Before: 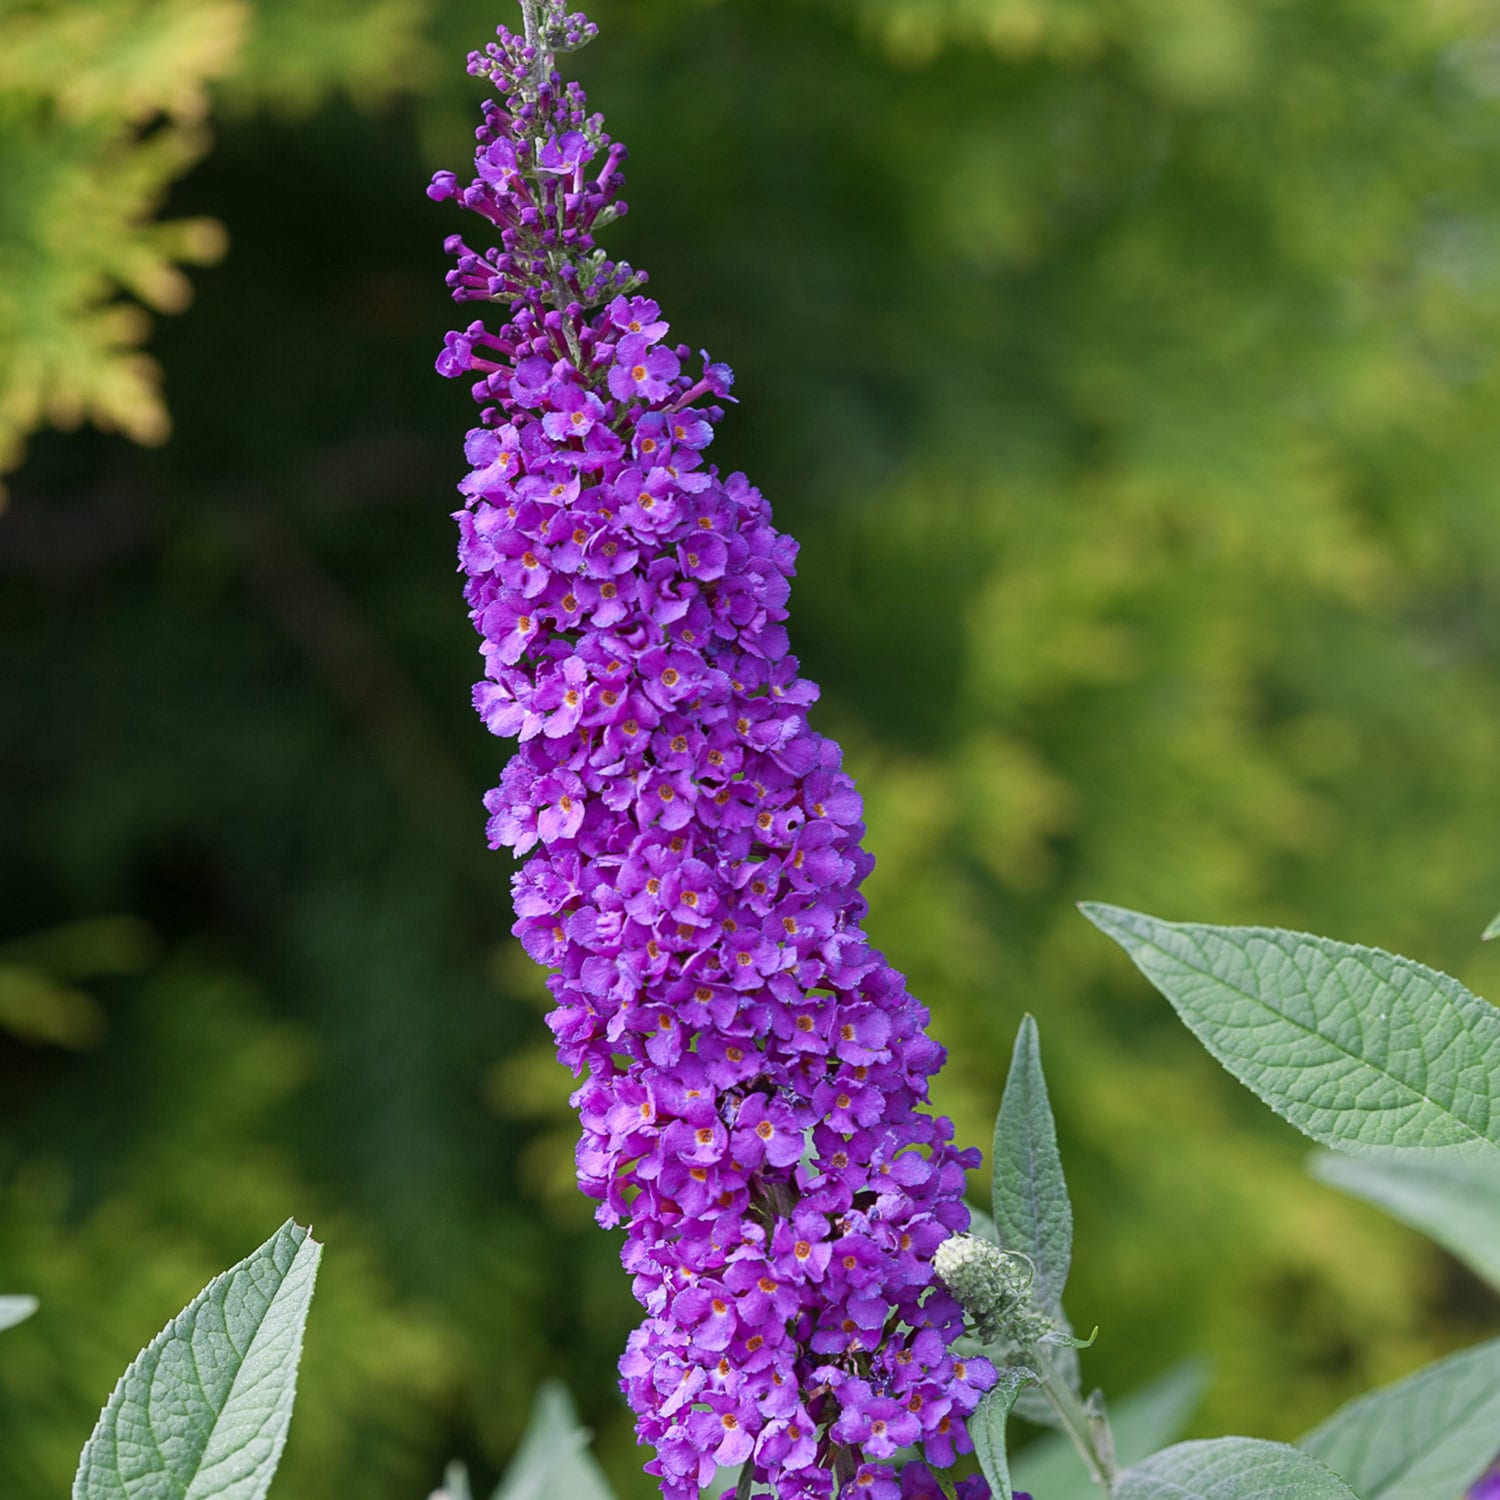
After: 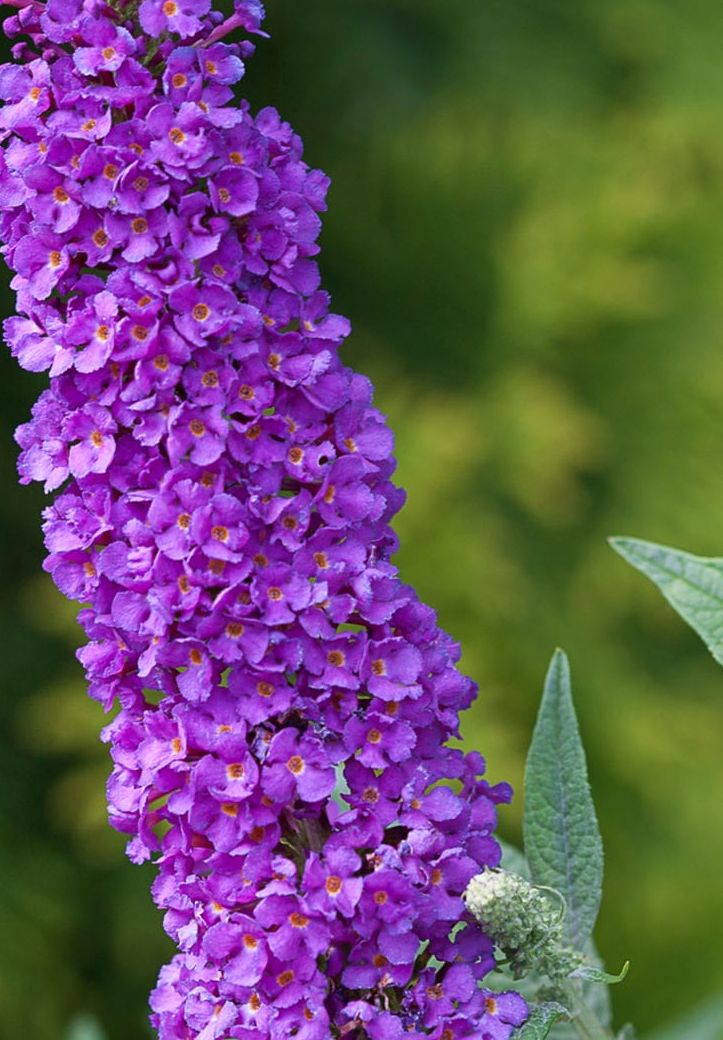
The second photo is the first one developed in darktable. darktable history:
velvia: on, module defaults
crop: left 31.307%, top 24.341%, right 20.438%, bottom 6.298%
